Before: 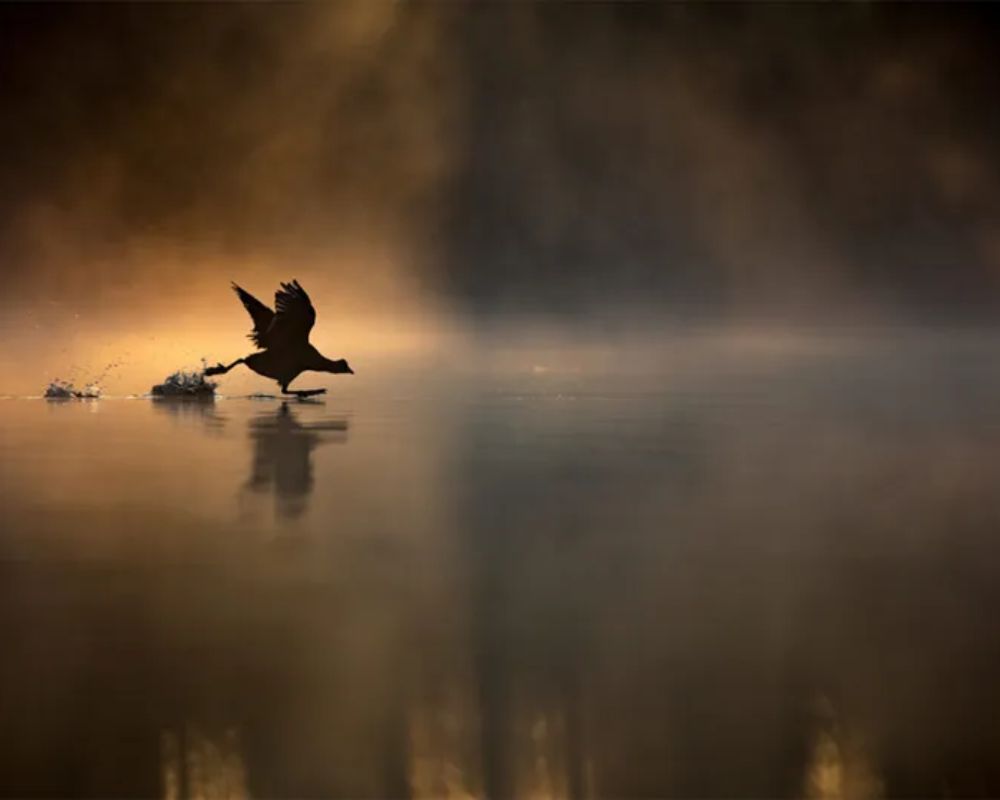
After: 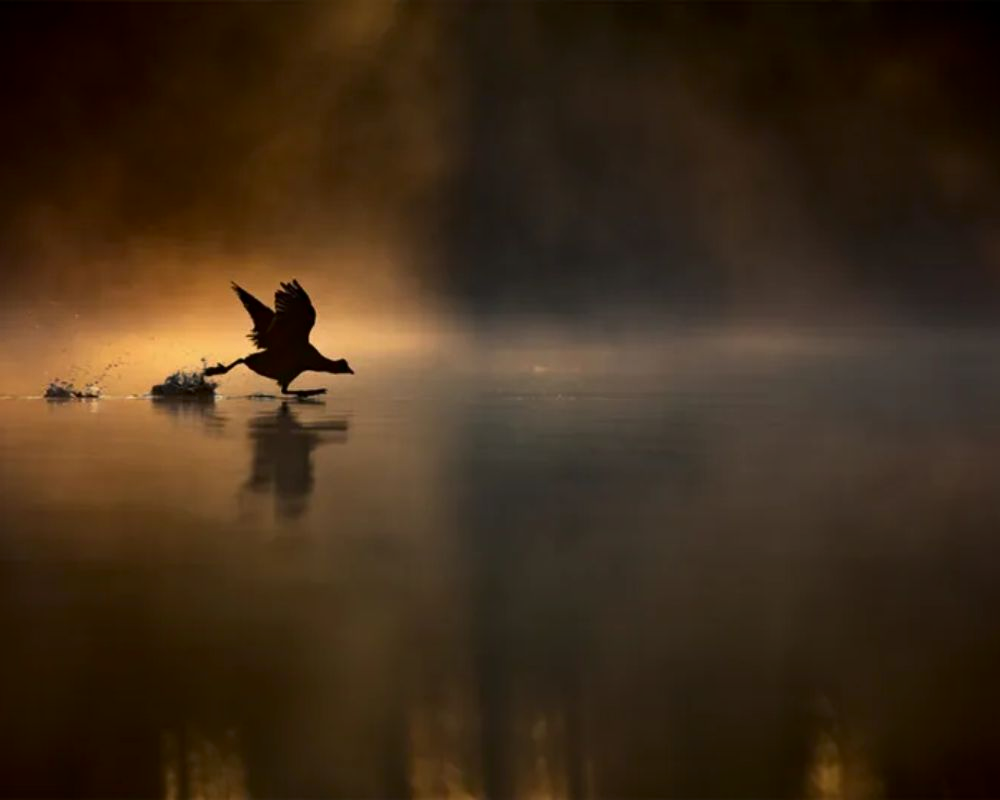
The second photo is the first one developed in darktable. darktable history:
contrast brightness saturation: contrast 0.07, brightness -0.134, saturation 0.061
